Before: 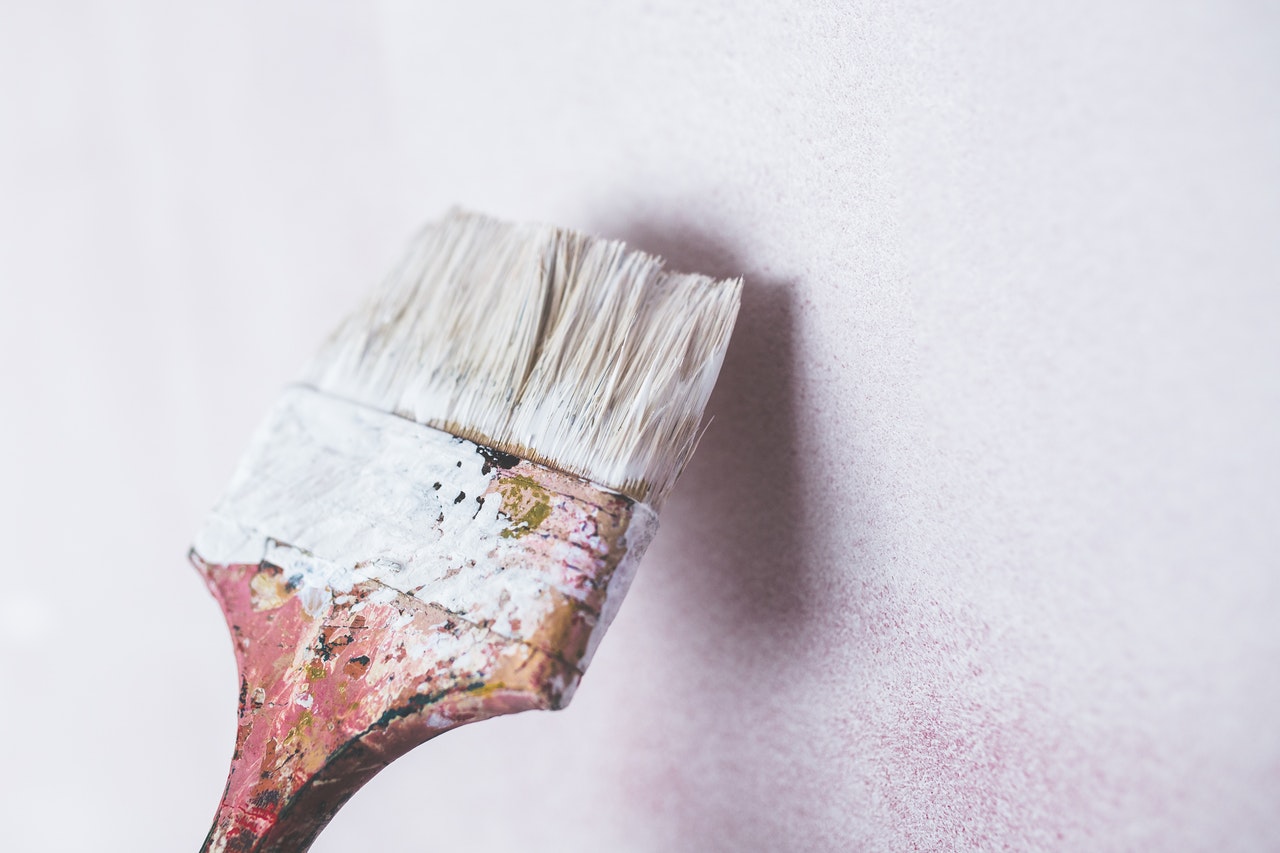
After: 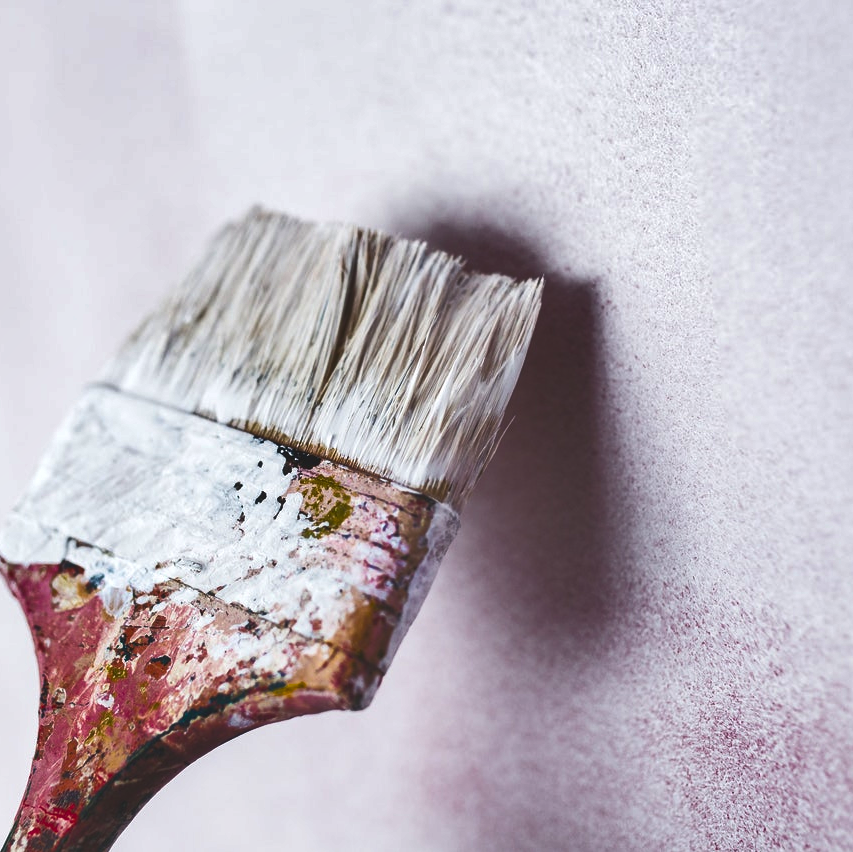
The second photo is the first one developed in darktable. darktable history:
color balance rgb: perceptual saturation grading › global saturation 19.285%
crop and rotate: left 15.556%, right 17.759%
shadows and highlights: radius 168.44, shadows 27.97, white point adjustment 3.26, highlights -68.09, soften with gaussian
